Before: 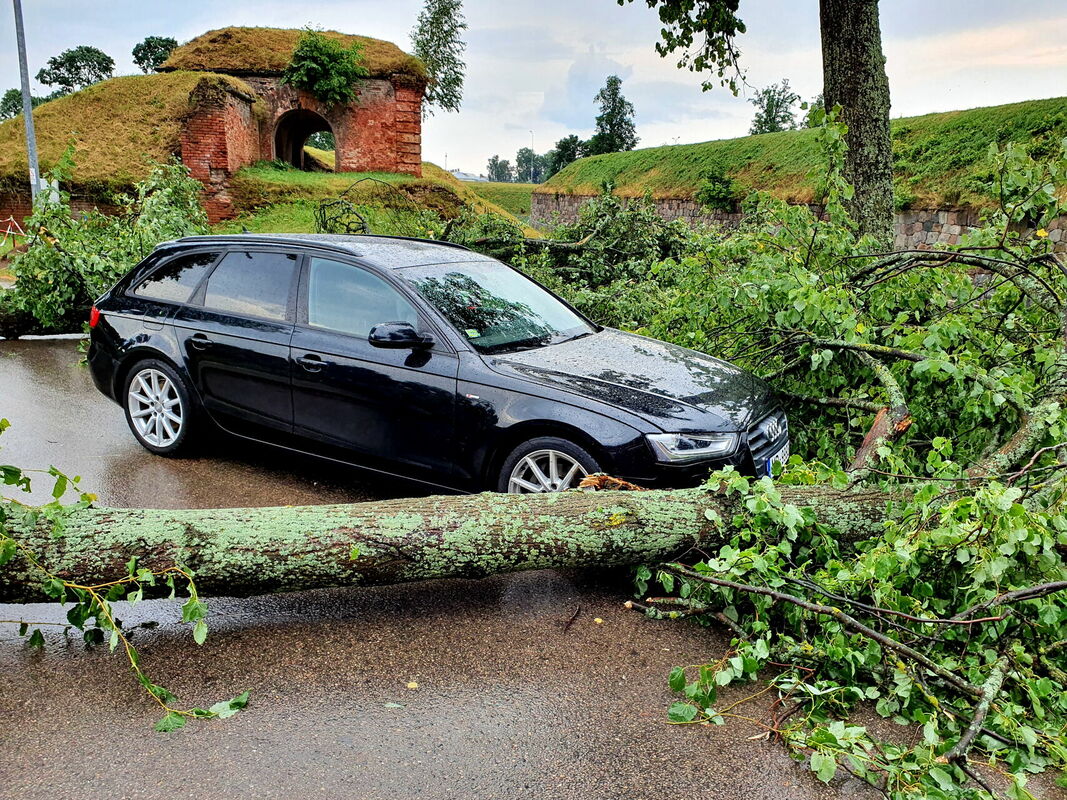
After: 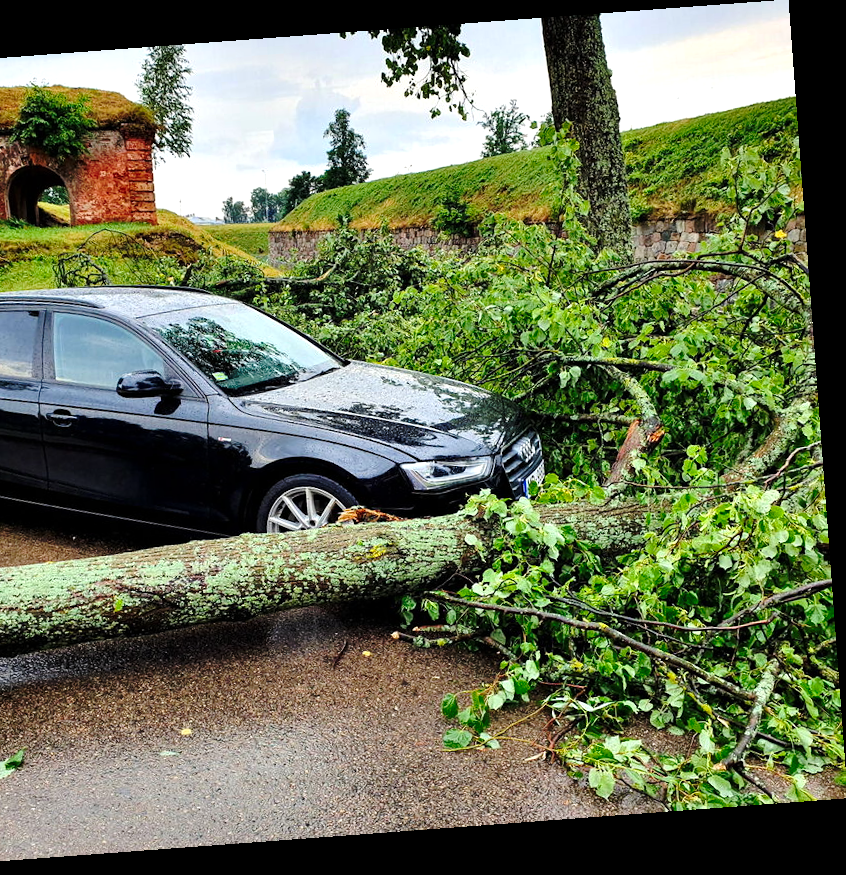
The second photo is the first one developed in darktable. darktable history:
crop and rotate: left 24.6%
base curve: curves: ch0 [(0, 0) (0.073, 0.04) (0.157, 0.139) (0.492, 0.492) (0.758, 0.758) (1, 1)], preserve colors none
rotate and perspective: rotation -4.25°, automatic cropping off
exposure: exposure 0.29 EV, compensate highlight preservation false
